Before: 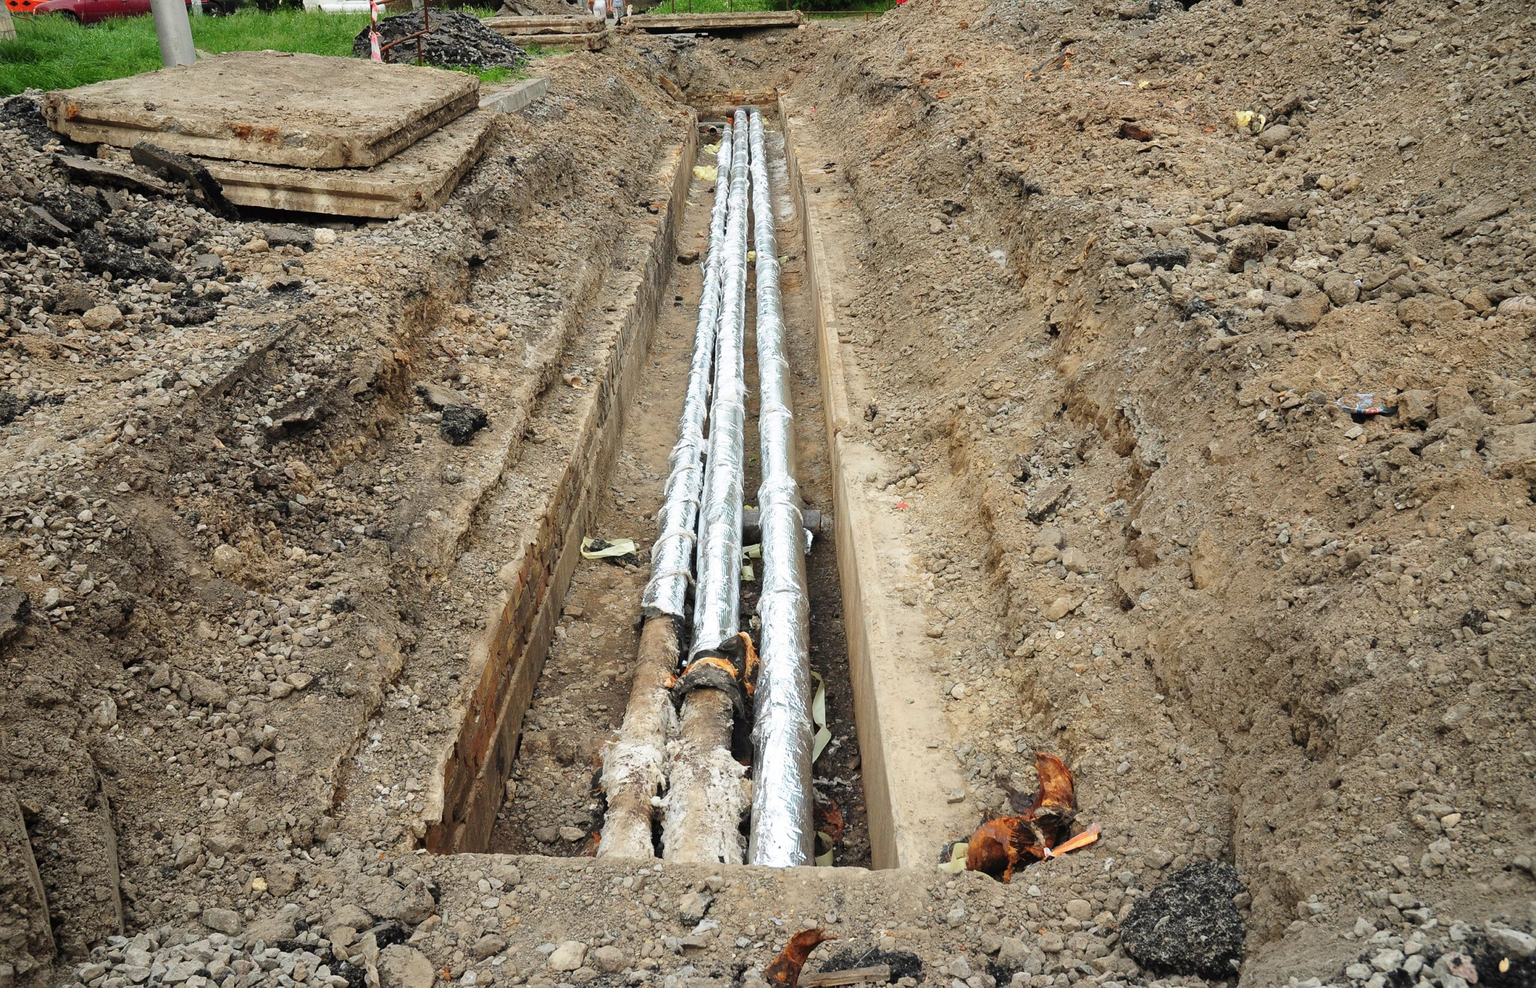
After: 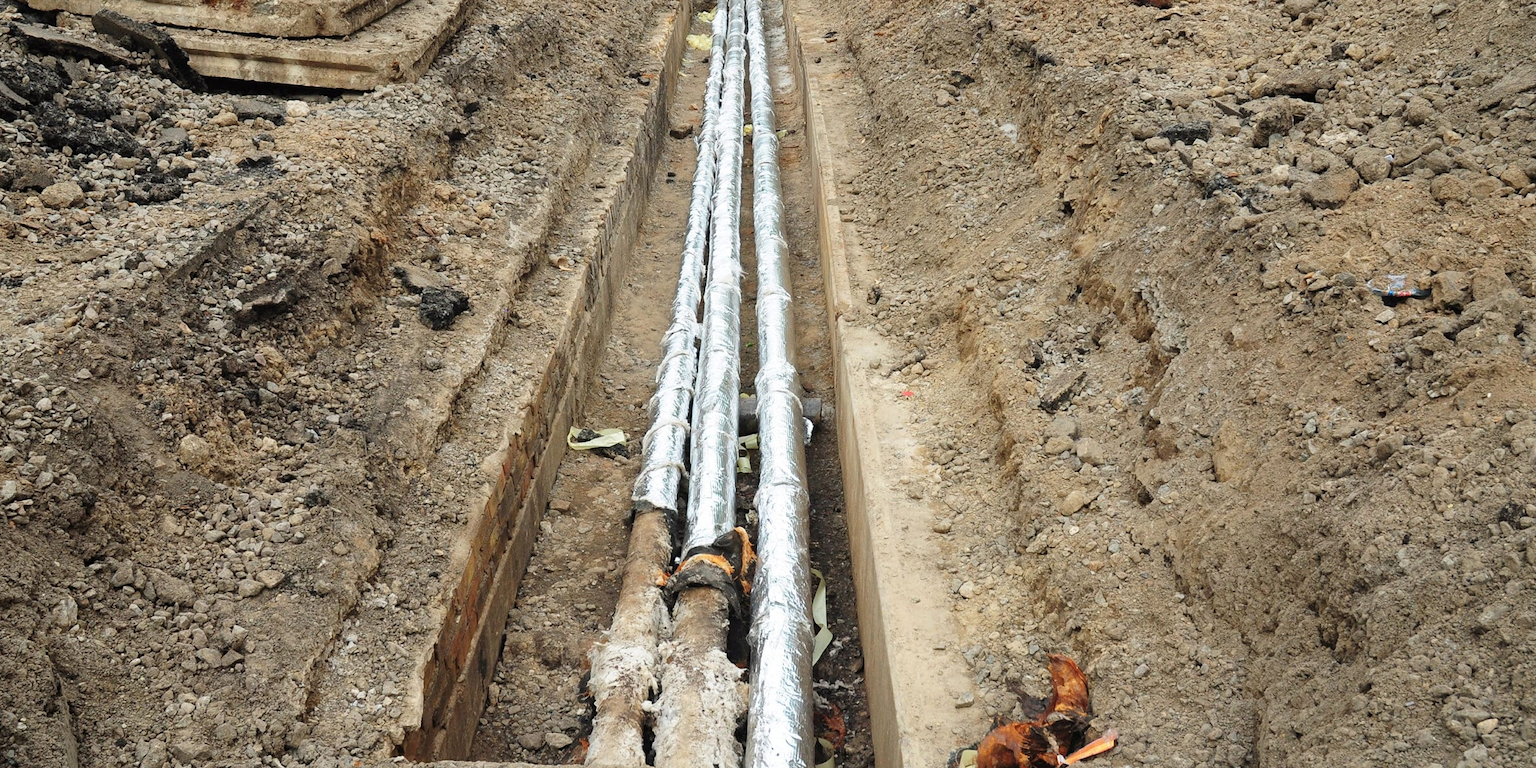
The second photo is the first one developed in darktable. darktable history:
crop and rotate: left 2.88%, top 13.518%, right 2.507%, bottom 12.847%
